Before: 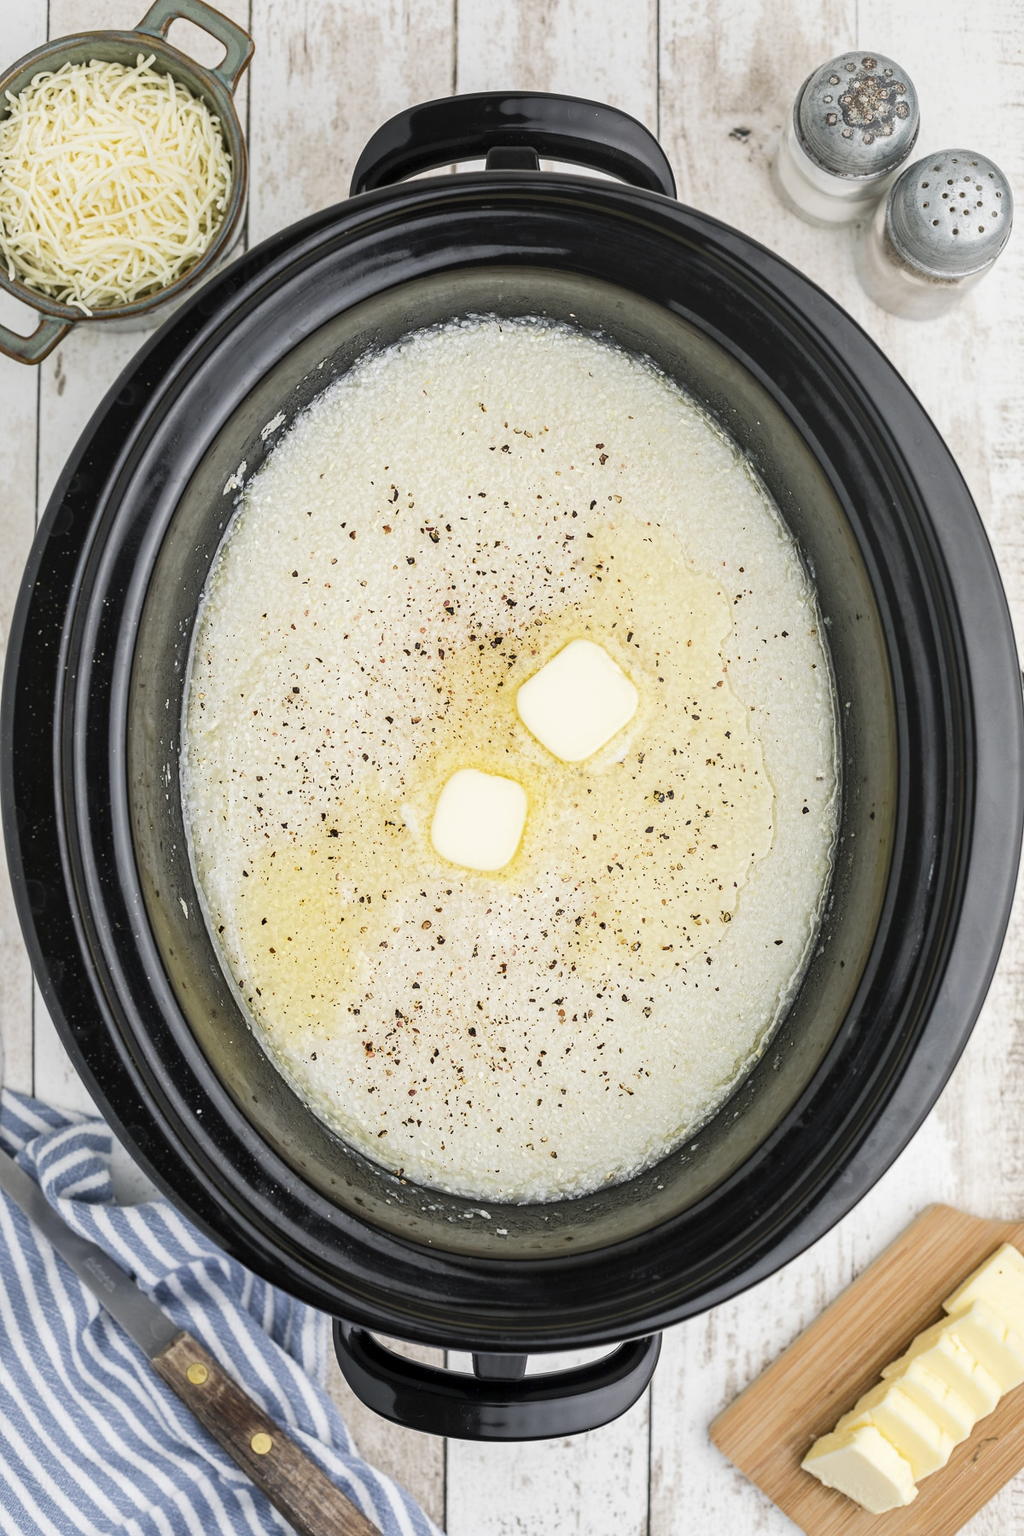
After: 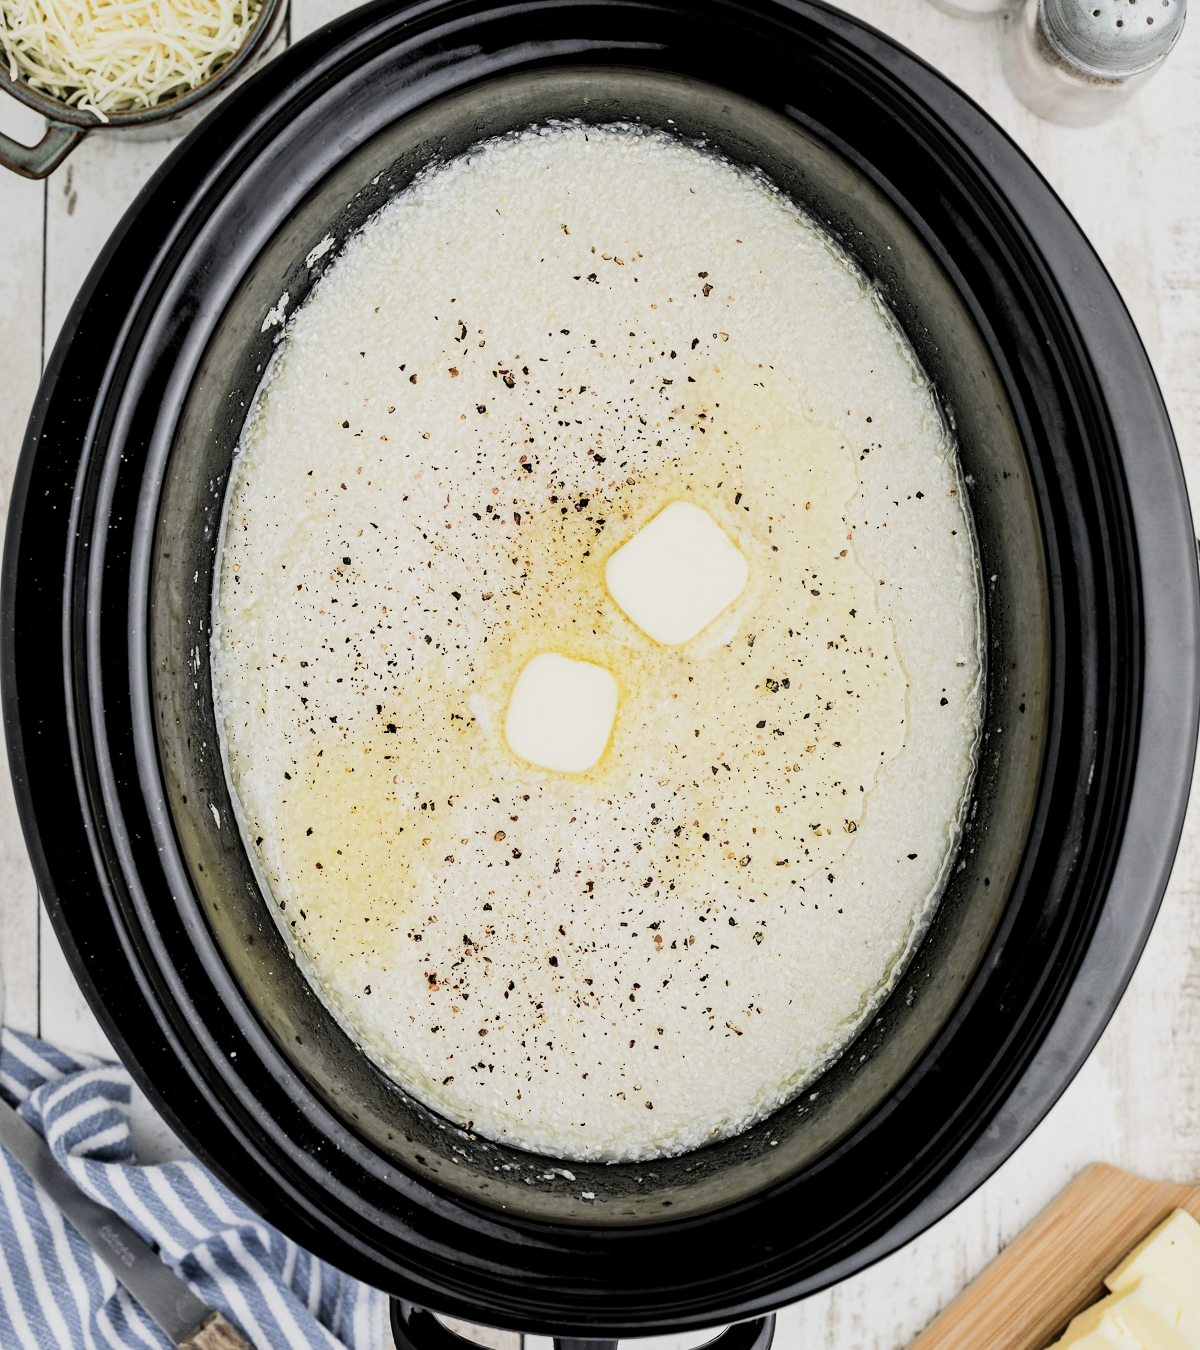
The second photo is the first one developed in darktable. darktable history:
crop: top 13.819%, bottom 11.169%
local contrast: mode bilateral grid, contrast 20, coarseness 50, detail 120%, midtone range 0.2
filmic rgb: black relative exposure -5 EV, hardness 2.88, contrast 1.4, highlights saturation mix -20%
